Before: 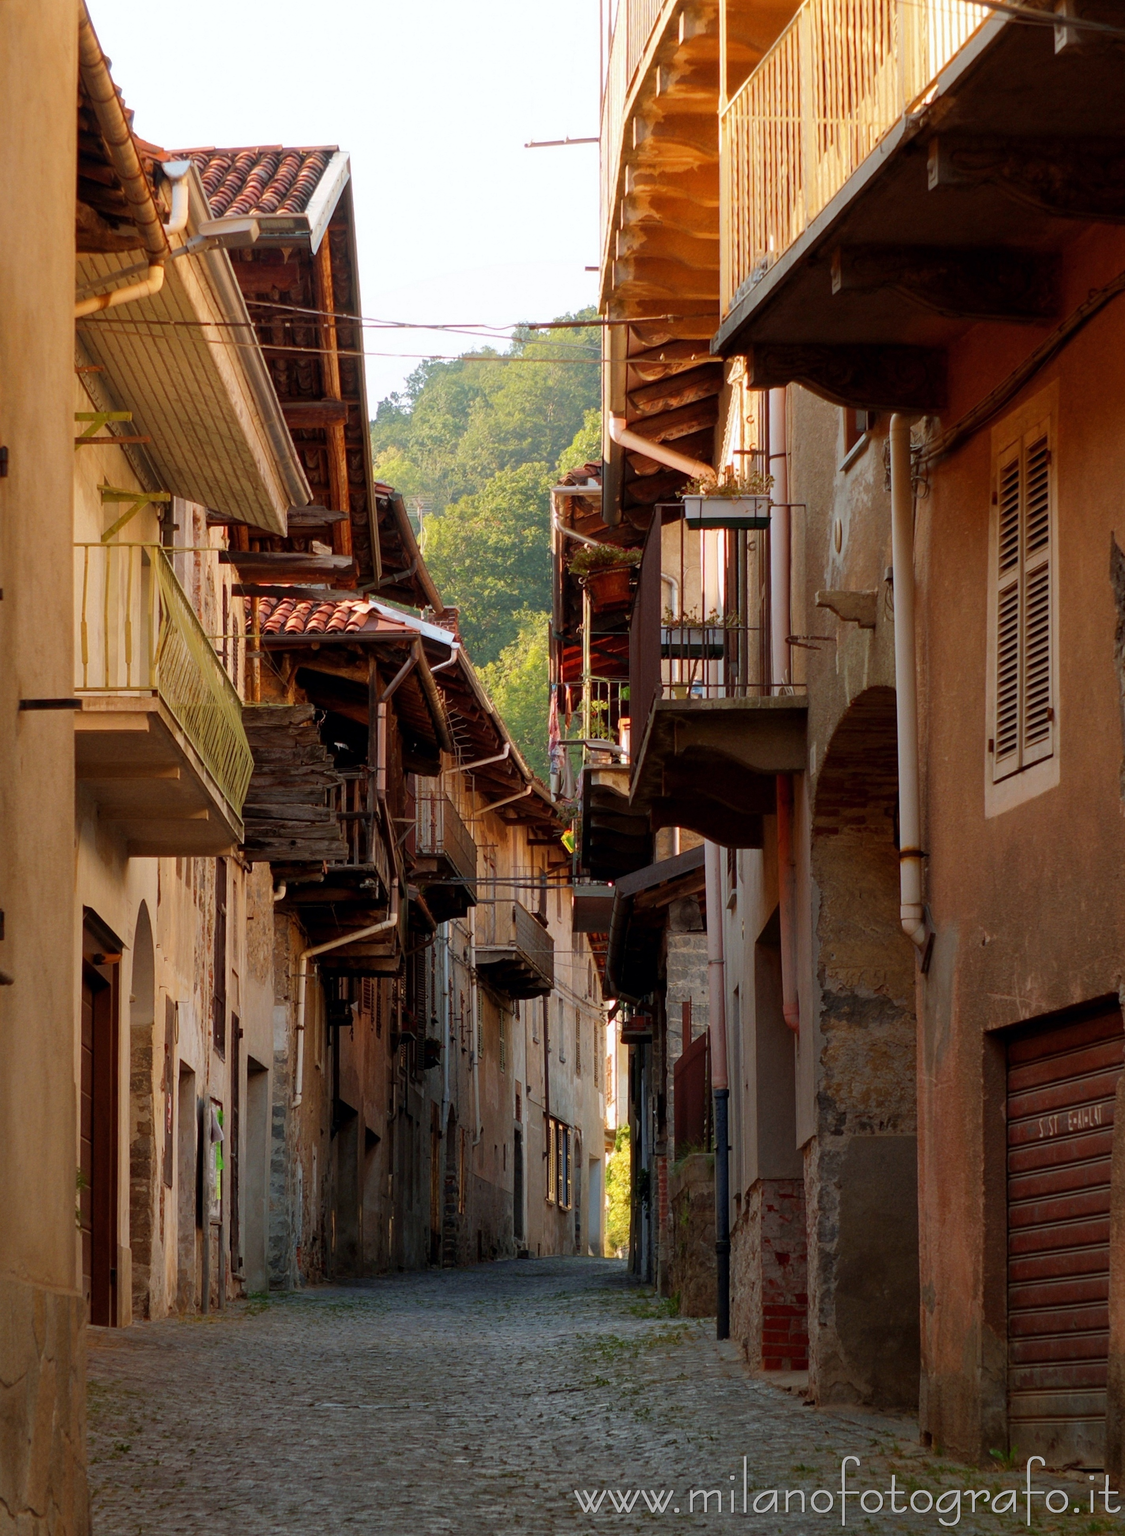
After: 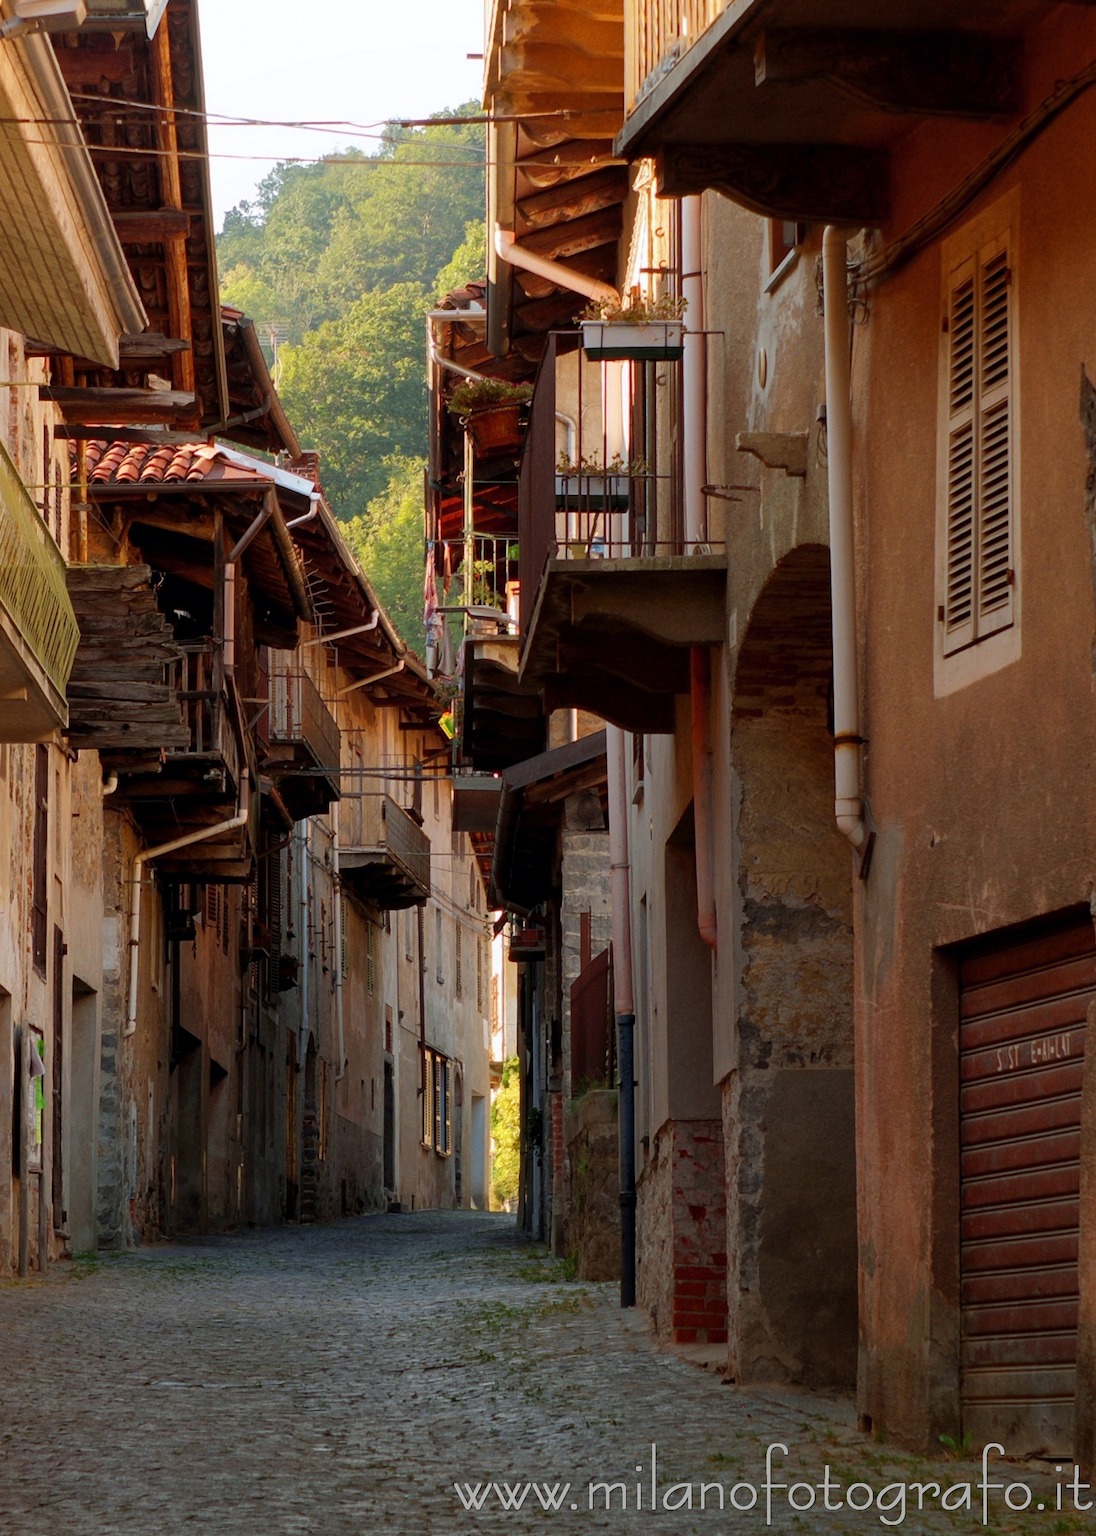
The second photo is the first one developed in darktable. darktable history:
crop: left 16.51%, top 14.384%
